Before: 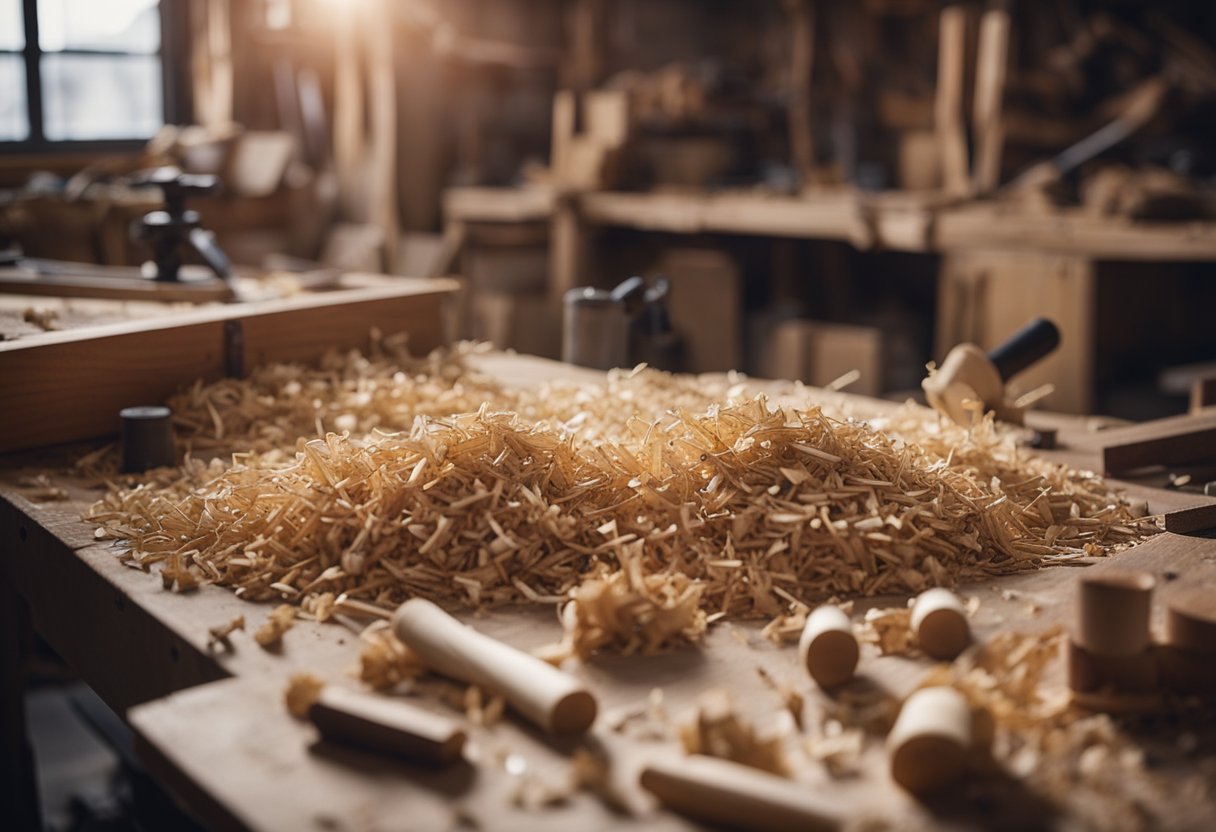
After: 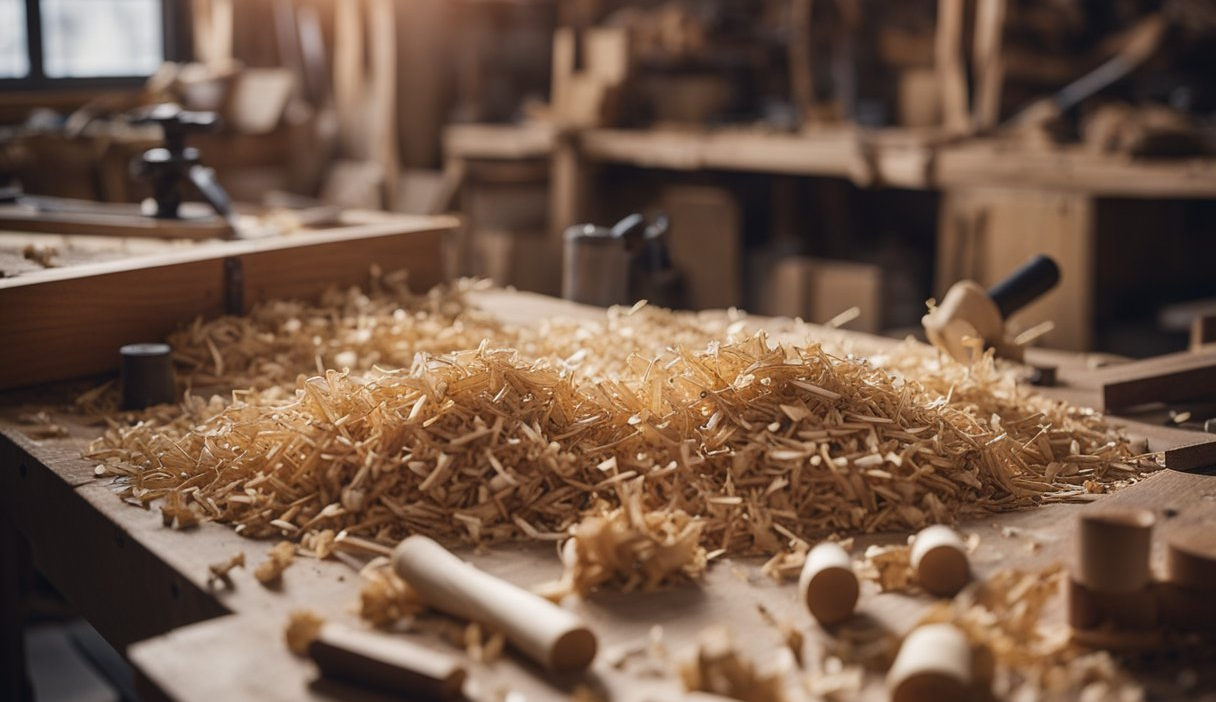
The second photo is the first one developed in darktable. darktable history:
crop: top 7.606%, bottom 7.967%
